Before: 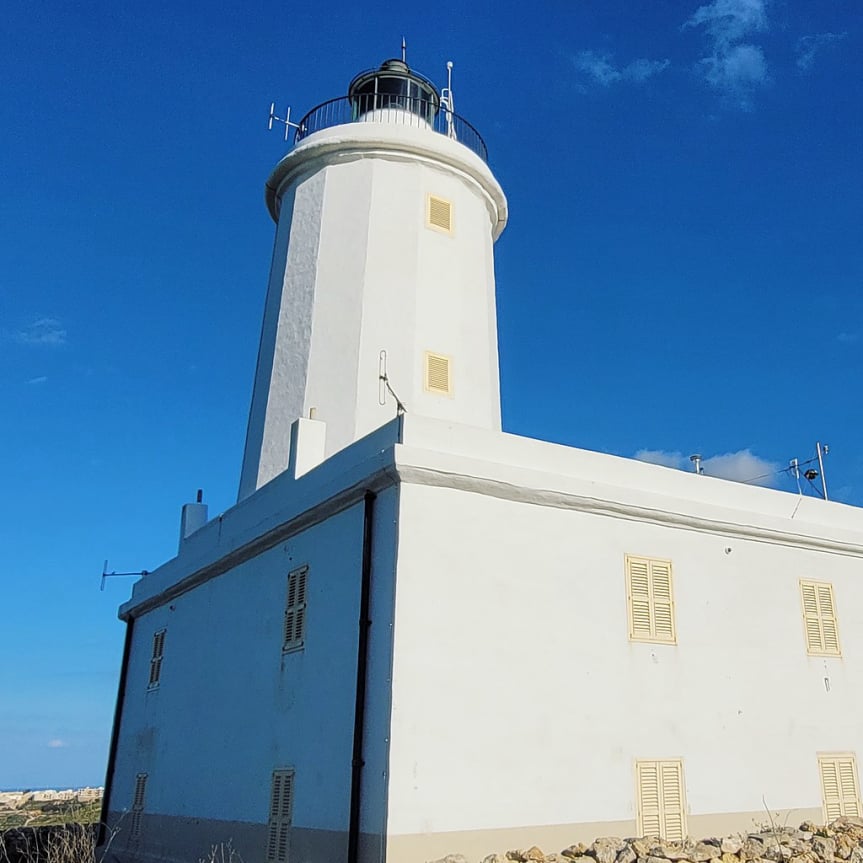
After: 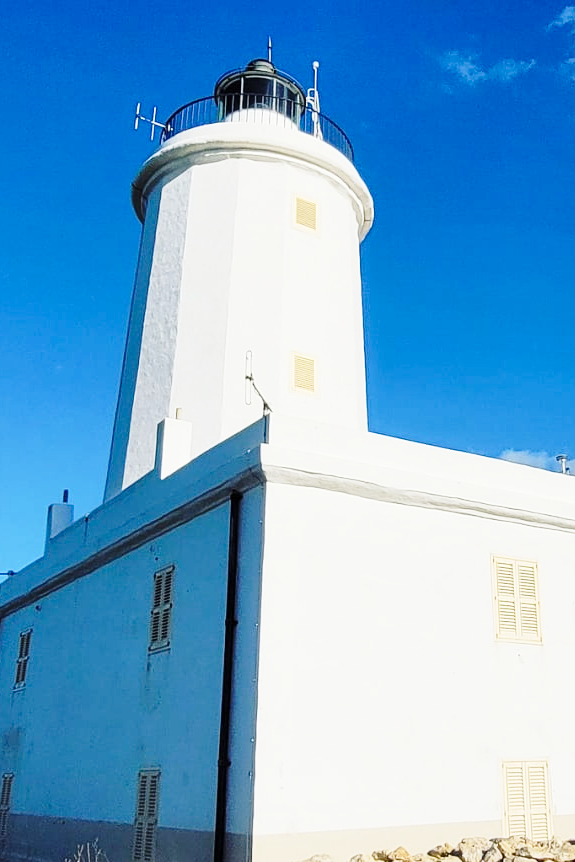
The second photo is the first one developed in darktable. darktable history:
crop and rotate: left 15.577%, right 17.69%
tone equalizer: mask exposure compensation -0.497 EV
base curve: curves: ch0 [(0, 0) (0.028, 0.03) (0.121, 0.232) (0.46, 0.748) (0.859, 0.968) (1, 1)], preserve colors none
